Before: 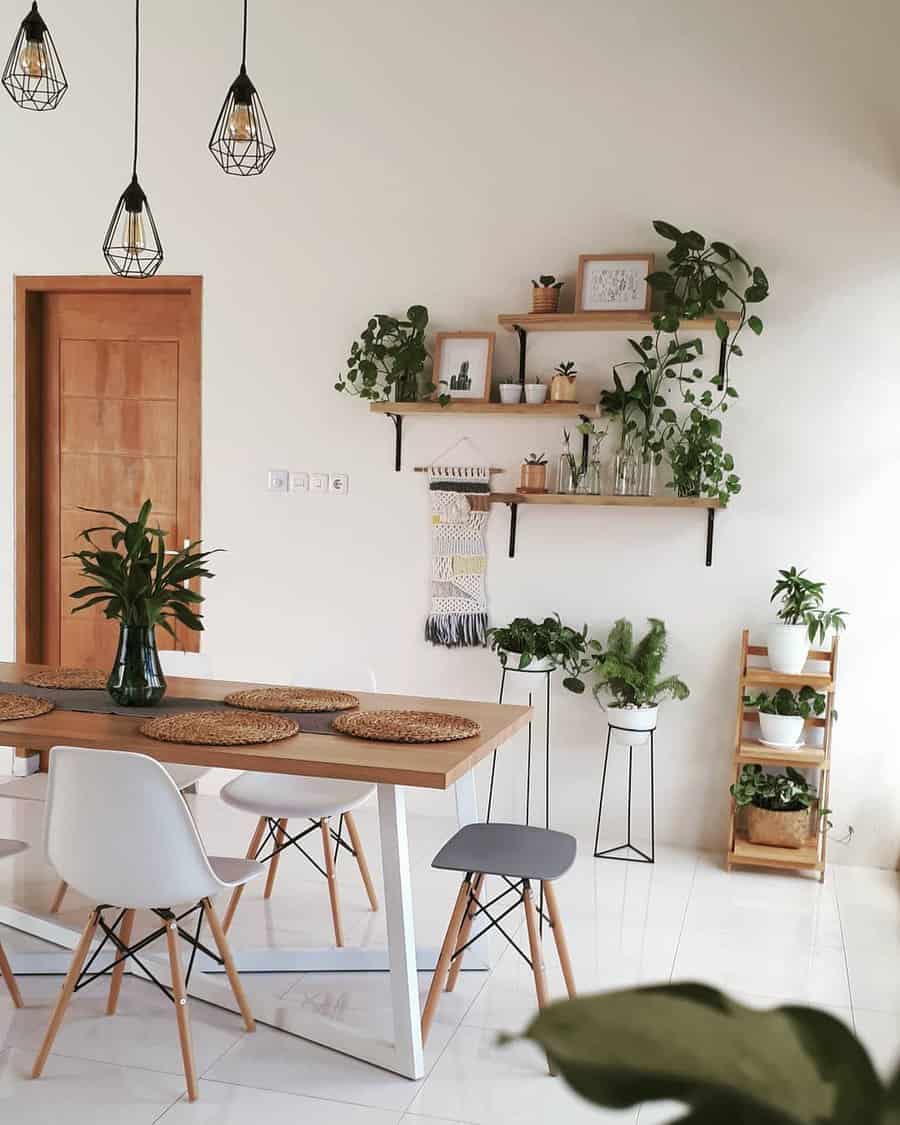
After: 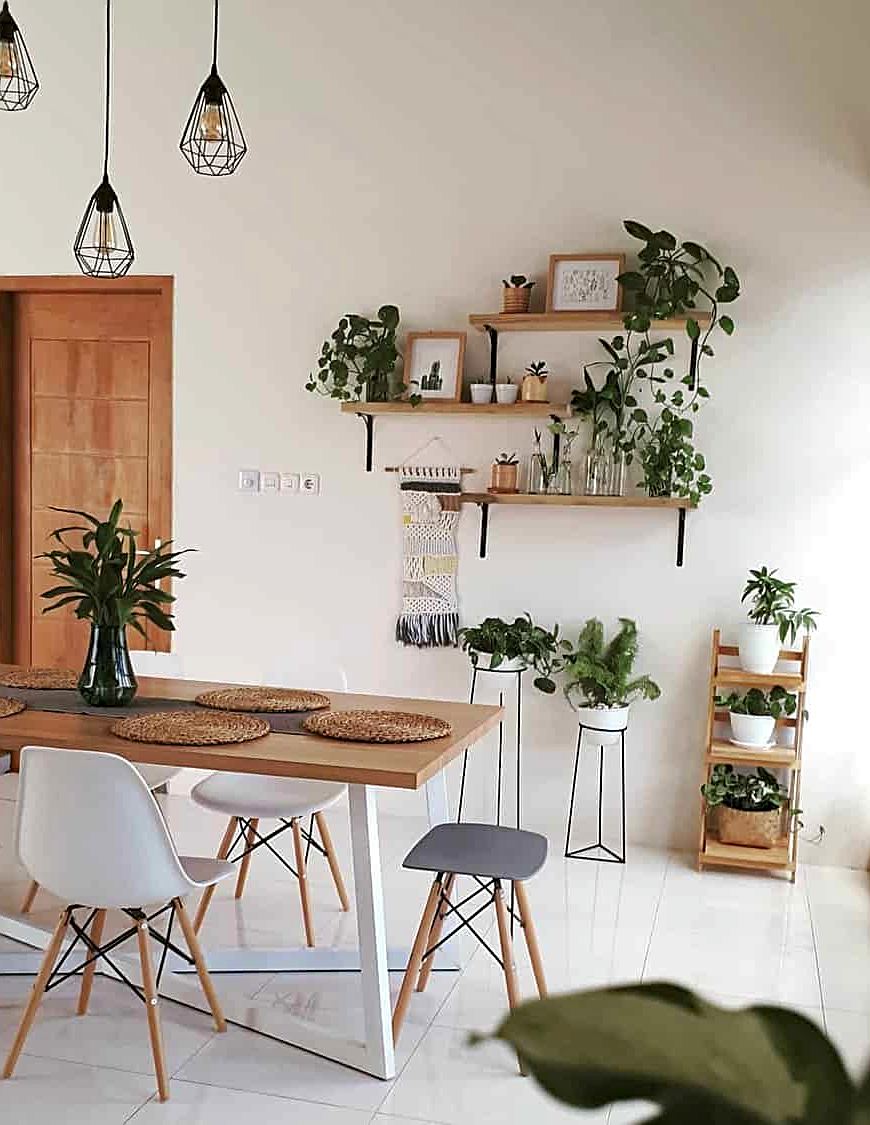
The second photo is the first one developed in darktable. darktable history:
haze removal: compatibility mode true, adaptive false
crop and rotate: left 3.289%
sharpen: on, module defaults
